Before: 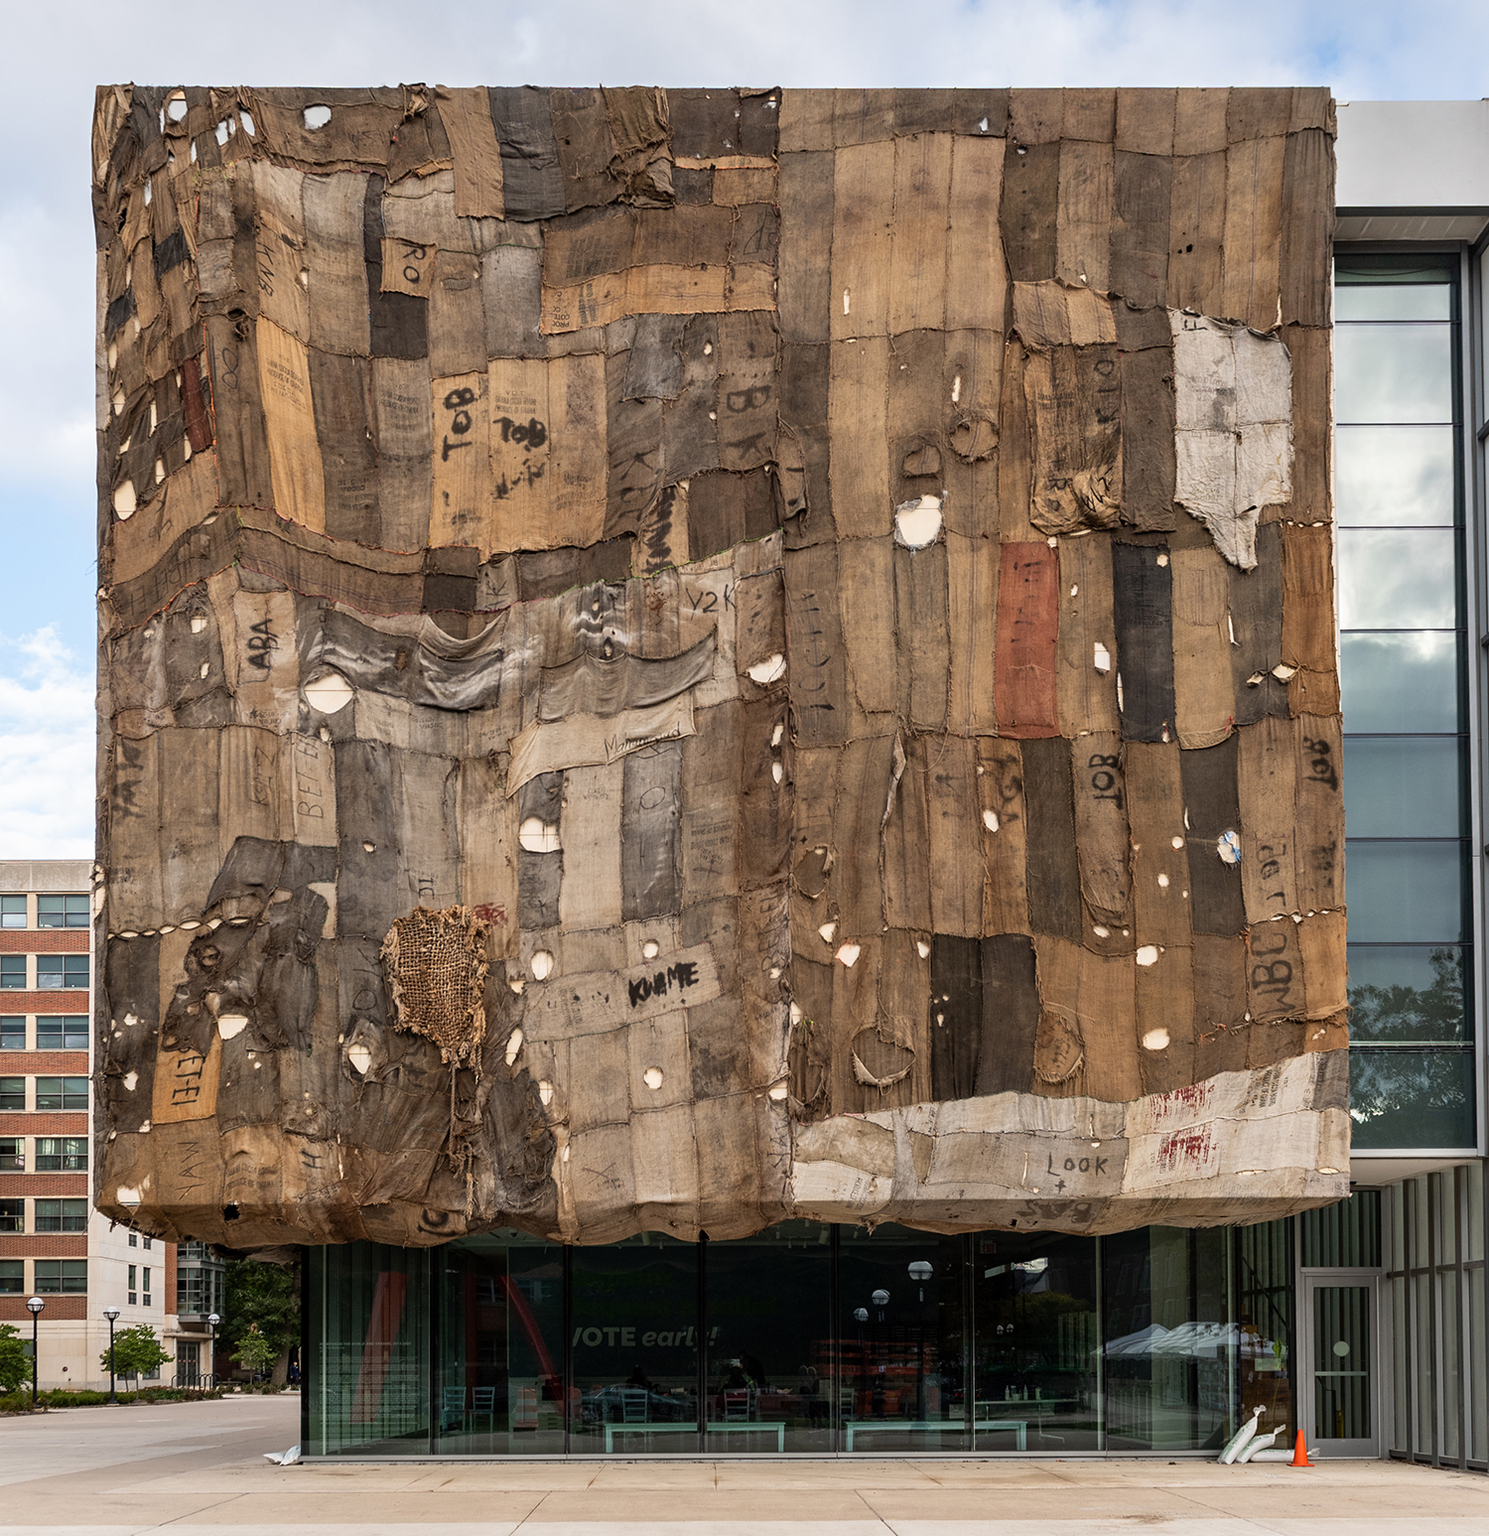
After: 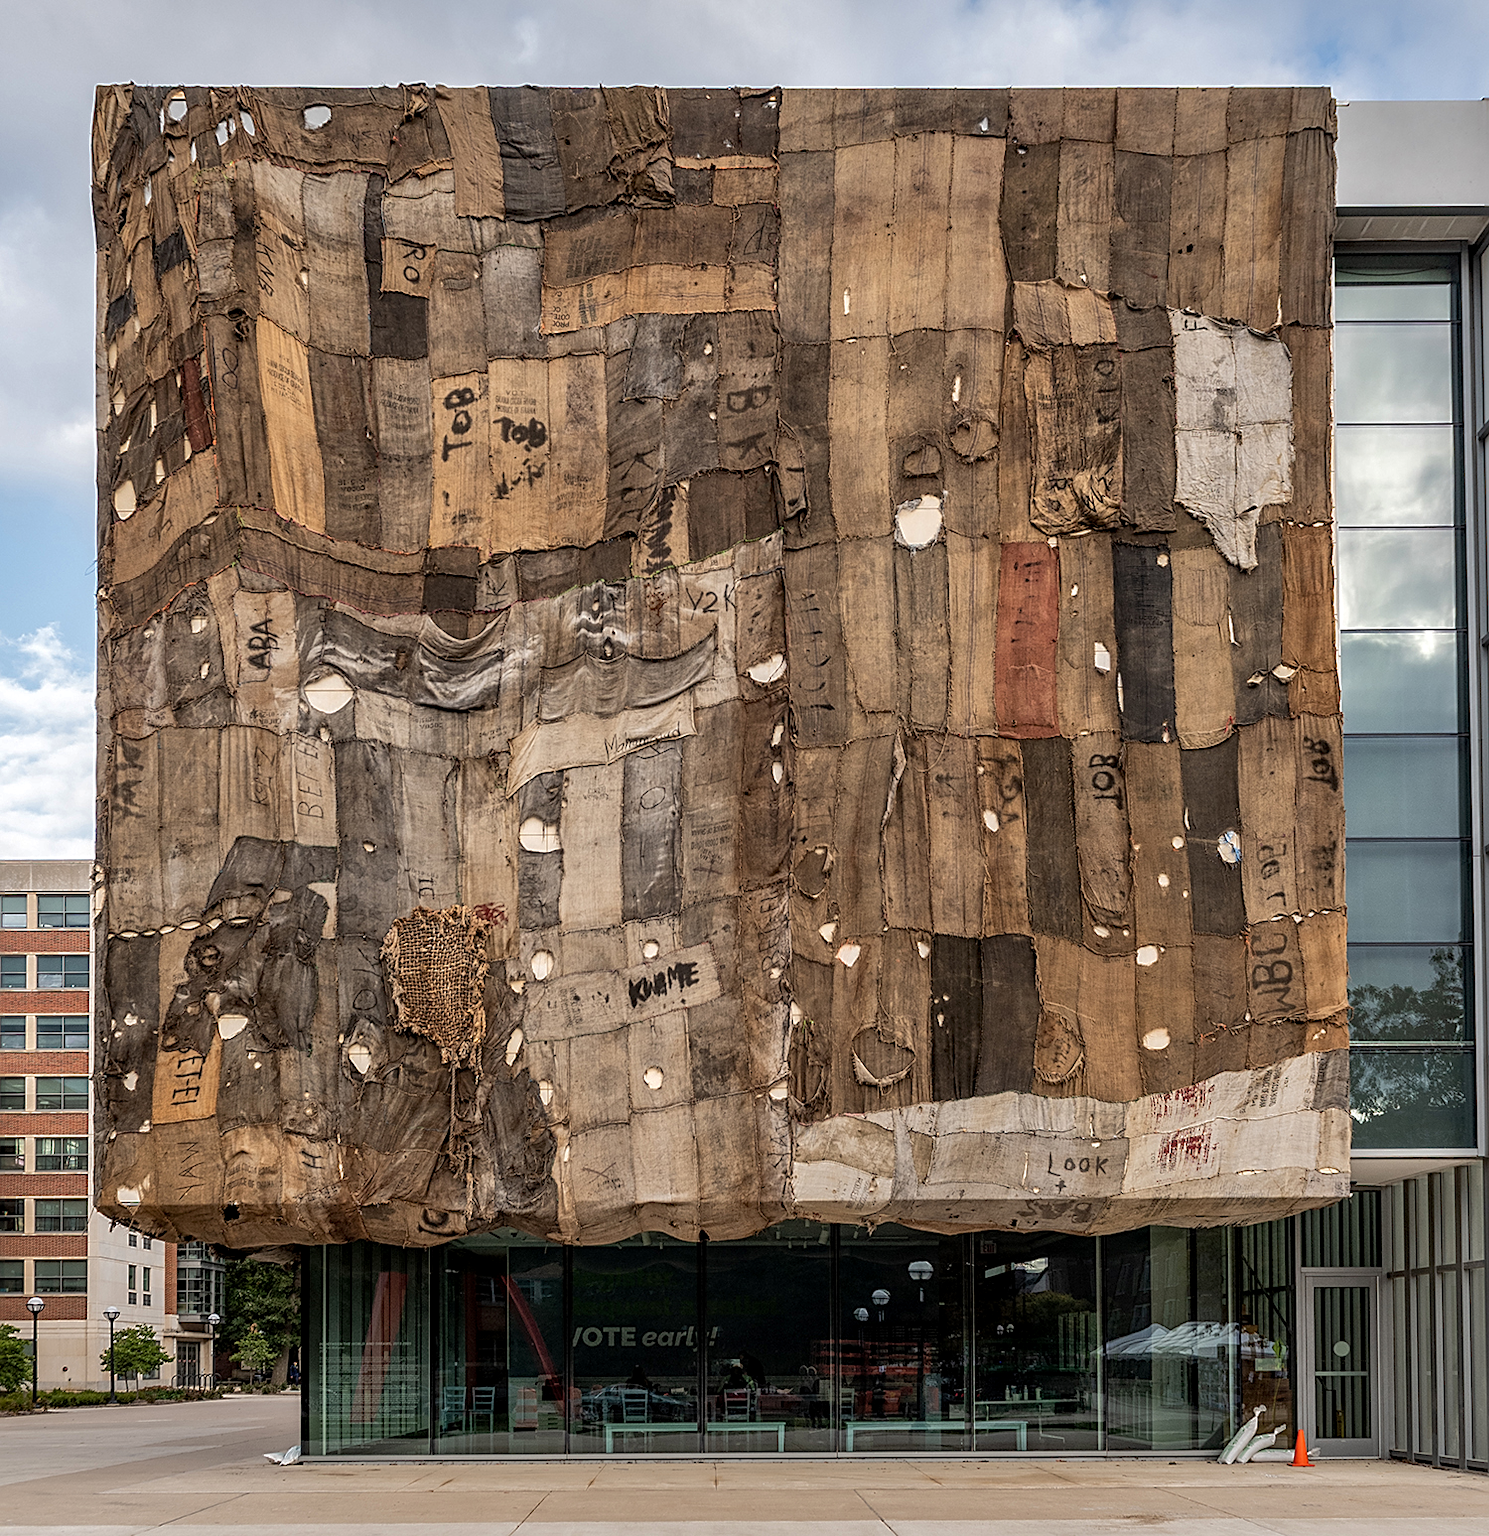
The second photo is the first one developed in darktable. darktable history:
sharpen: on, module defaults
local contrast: detail 130%
shadows and highlights: shadows 40, highlights -60
